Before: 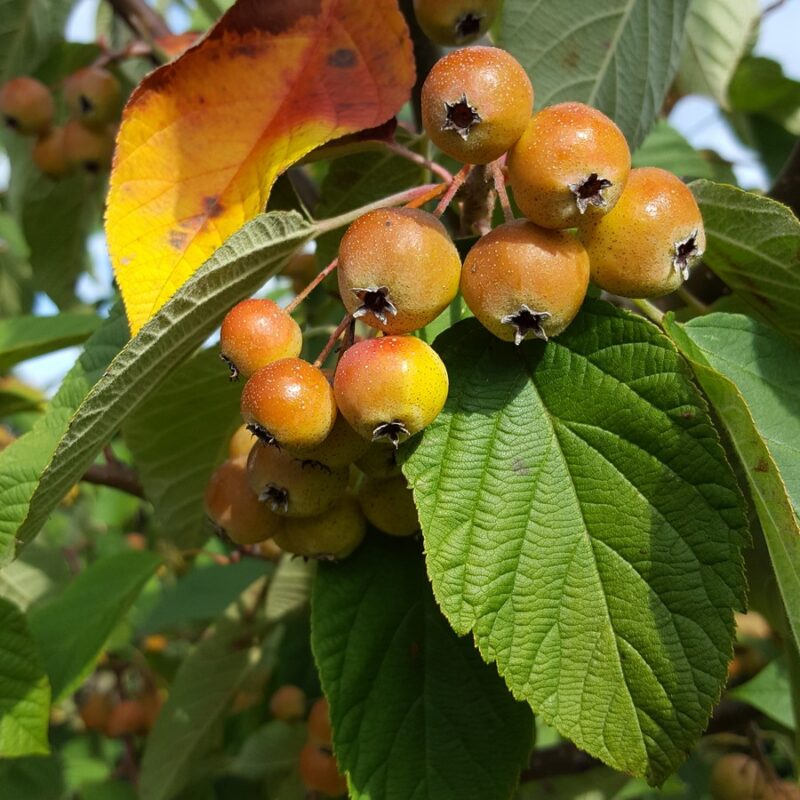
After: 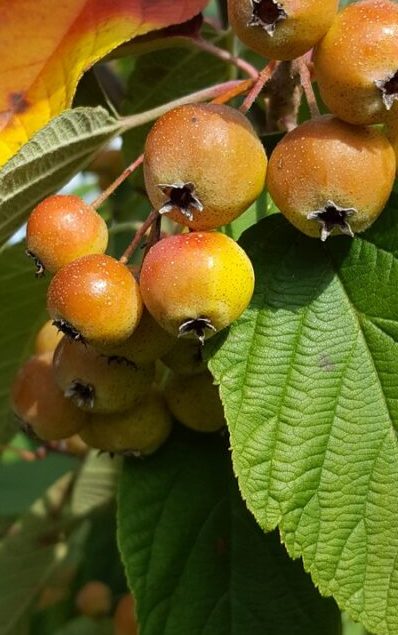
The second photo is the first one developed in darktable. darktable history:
crop and rotate: angle 0.018°, left 24.285%, top 13.033%, right 25.948%, bottom 7.54%
